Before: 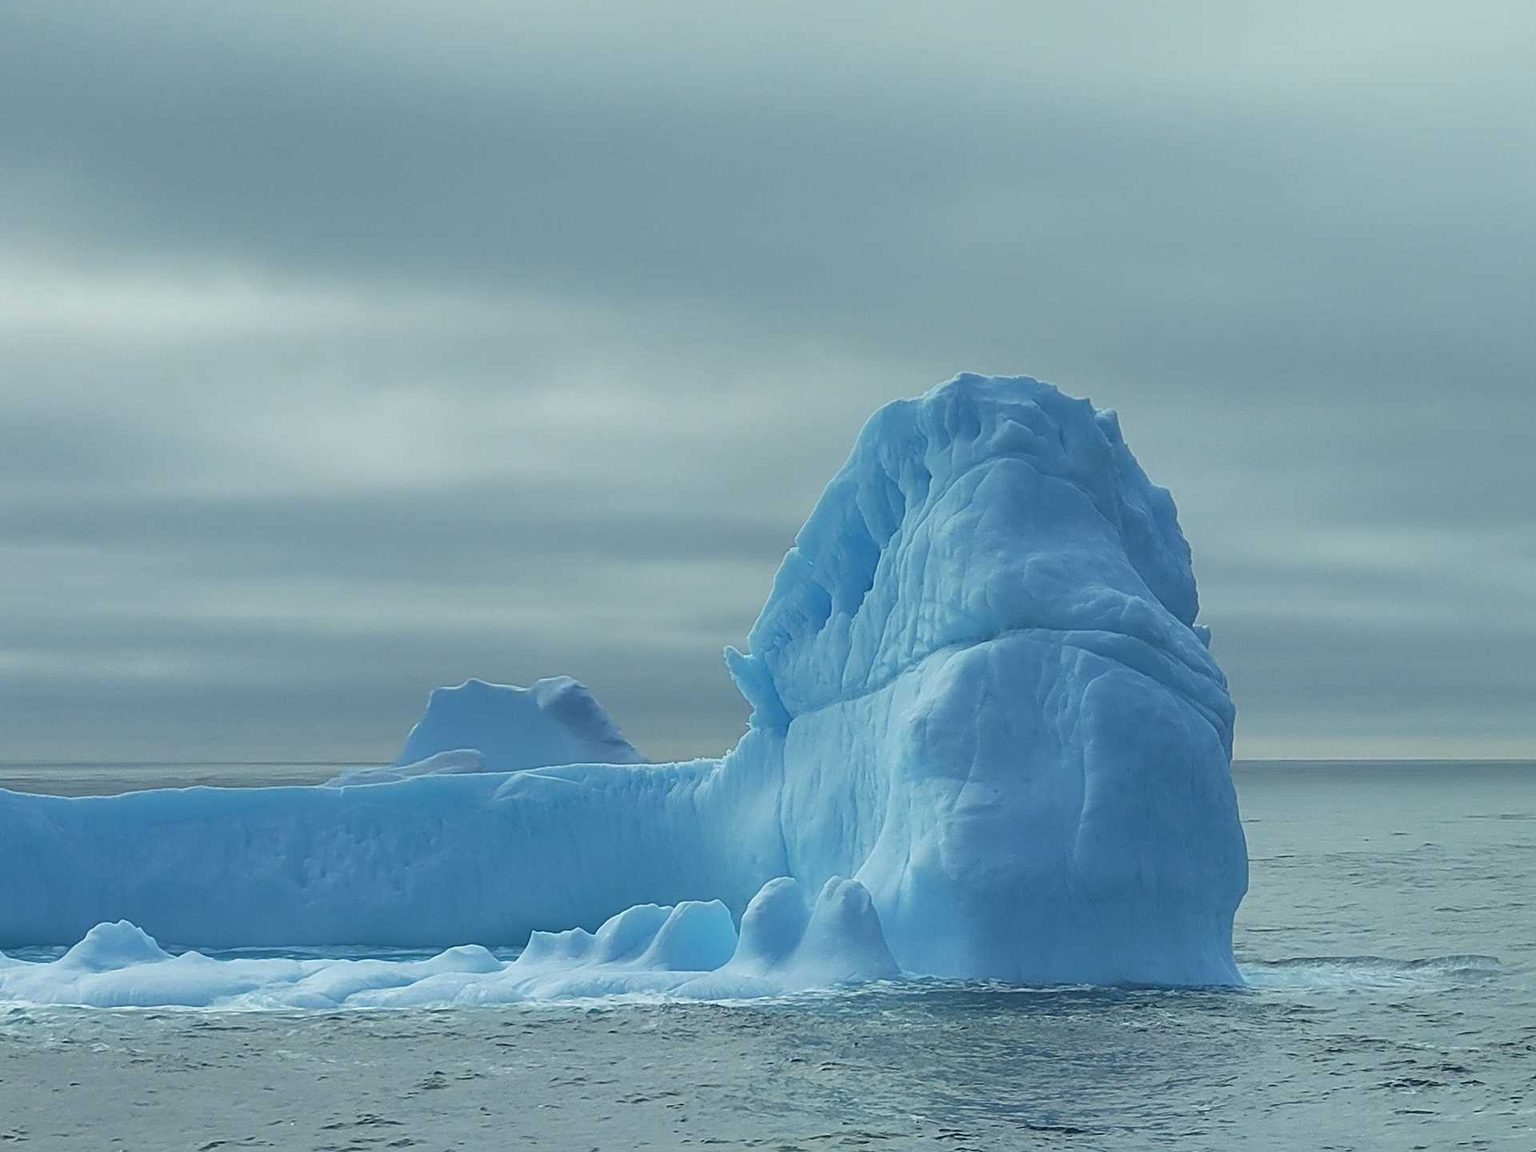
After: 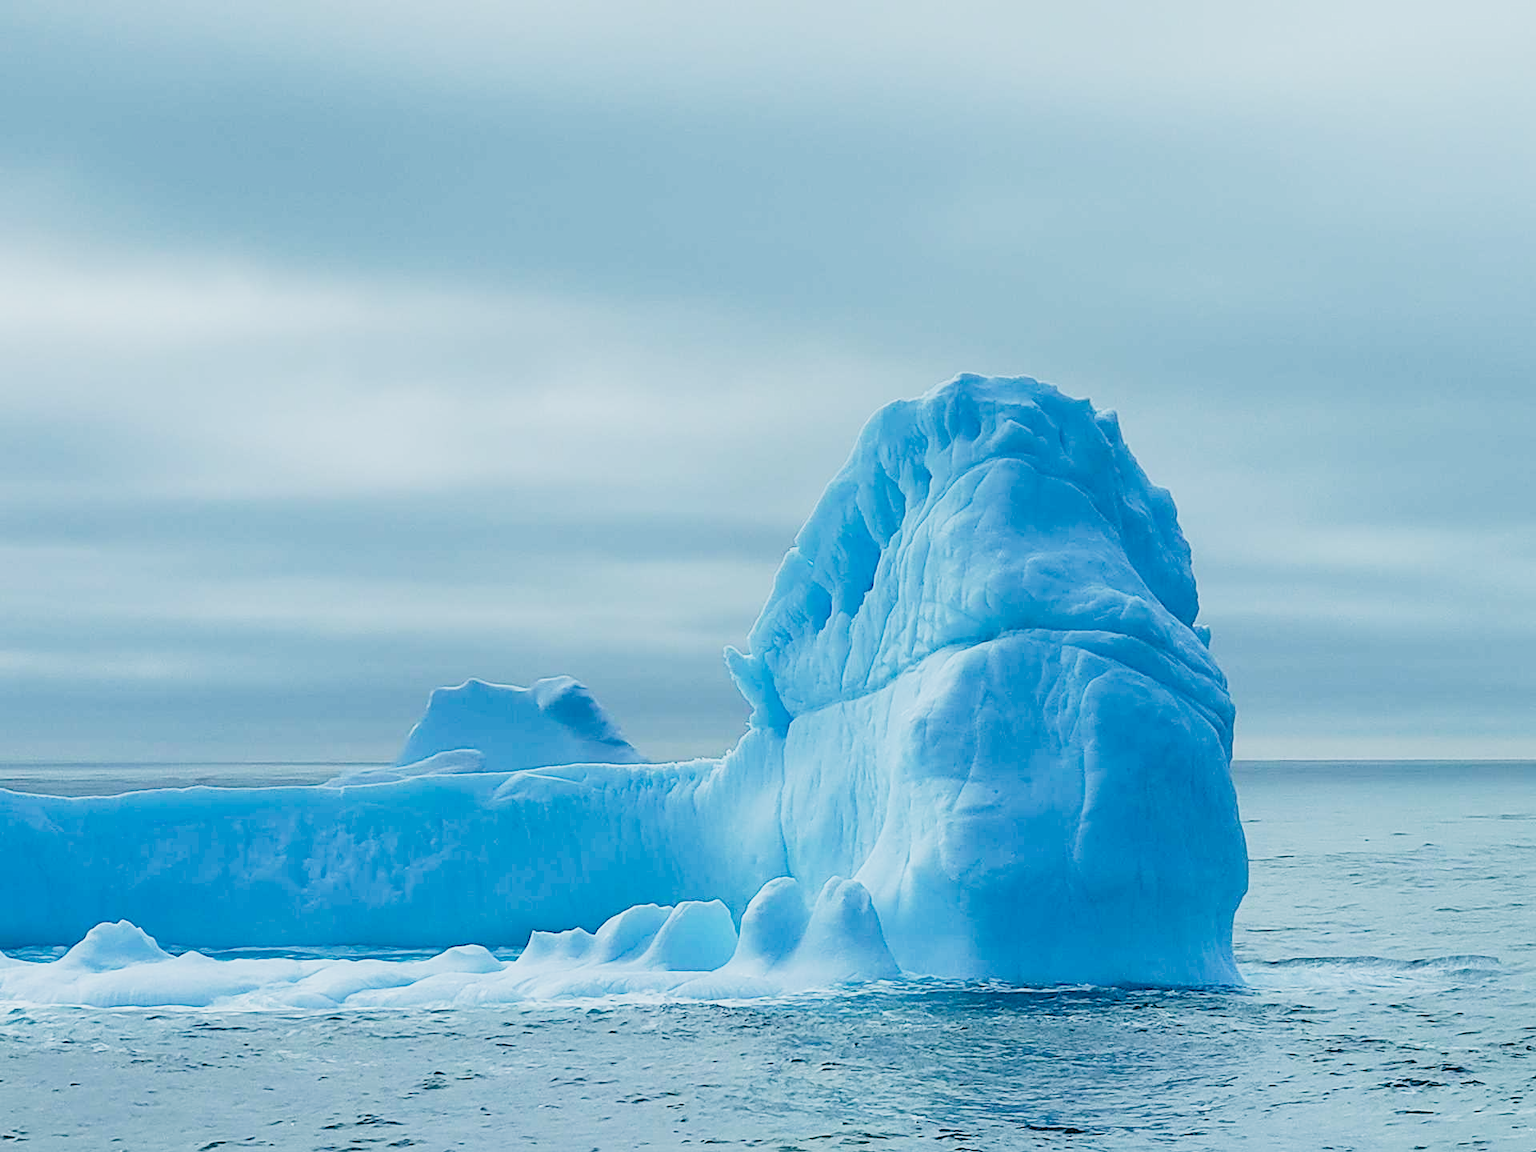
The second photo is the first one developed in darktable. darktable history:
color calibration: x 0.367, y 0.376, temperature 4352.11 K, gamut compression 1.67
tone equalizer: -8 EV -0.453 EV, -7 EV -0.375 EV, -6 EV -0.368 EV, -5 EV -0.243 EV, -3 EV 0.219 EV, -2 EV 0.322 EV, -1 EV 0.363 EV, +0 EV 0.403 EV, mask exposure compensation -0.498 EV
tone curve: curves: ch0 [(0, 0) (0.003, 0.003) (0.011, 0.006) (0.025, 0.01) (0.044, 0.016) (0.069, 0.02) (0.1, 0.025) (0.136, 0.034) (0.177, 0.051) (0.224, 0.08) (0.277, 0.131) (0.335, 0.209) (0.399, 0.328) (0.468, 0.47) (0.543, 0.629) (0.623, 0.788) (0.709, 0.903) (0.801, 0.965) (0.898, 0.989) (1, 1)], preserve colors none
filmic rgb: black relative exposure -4.47 EV, white relative exposure 6.64 EV, hardness 1.9, contrast 0.5, preserve chrominance no, color science v4 (2020), contrast in shadows soft
